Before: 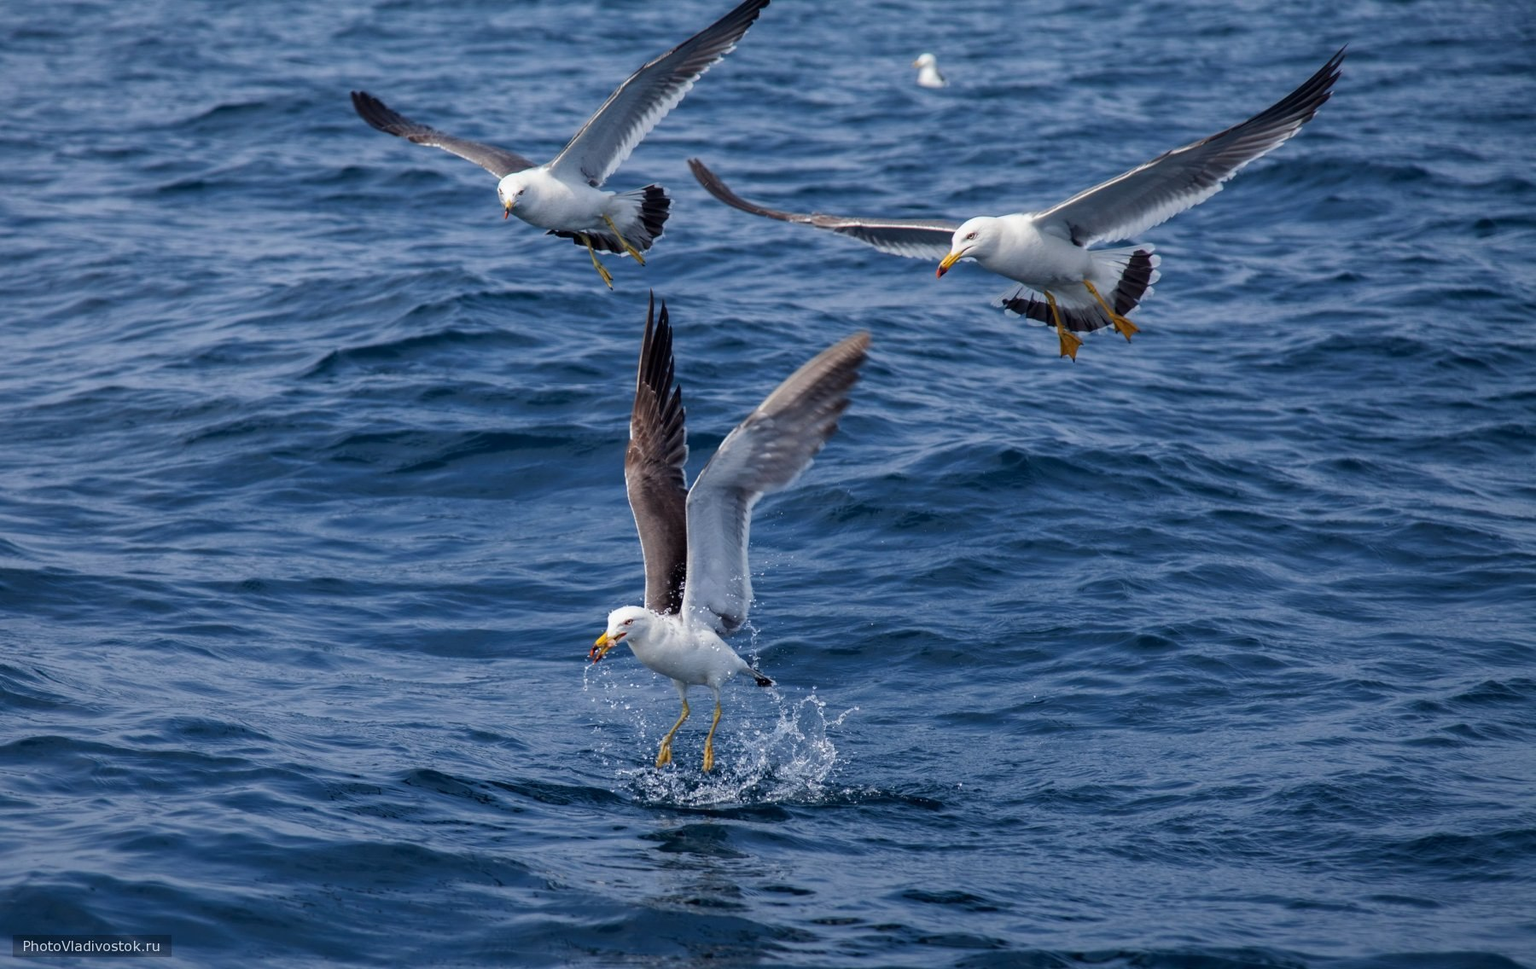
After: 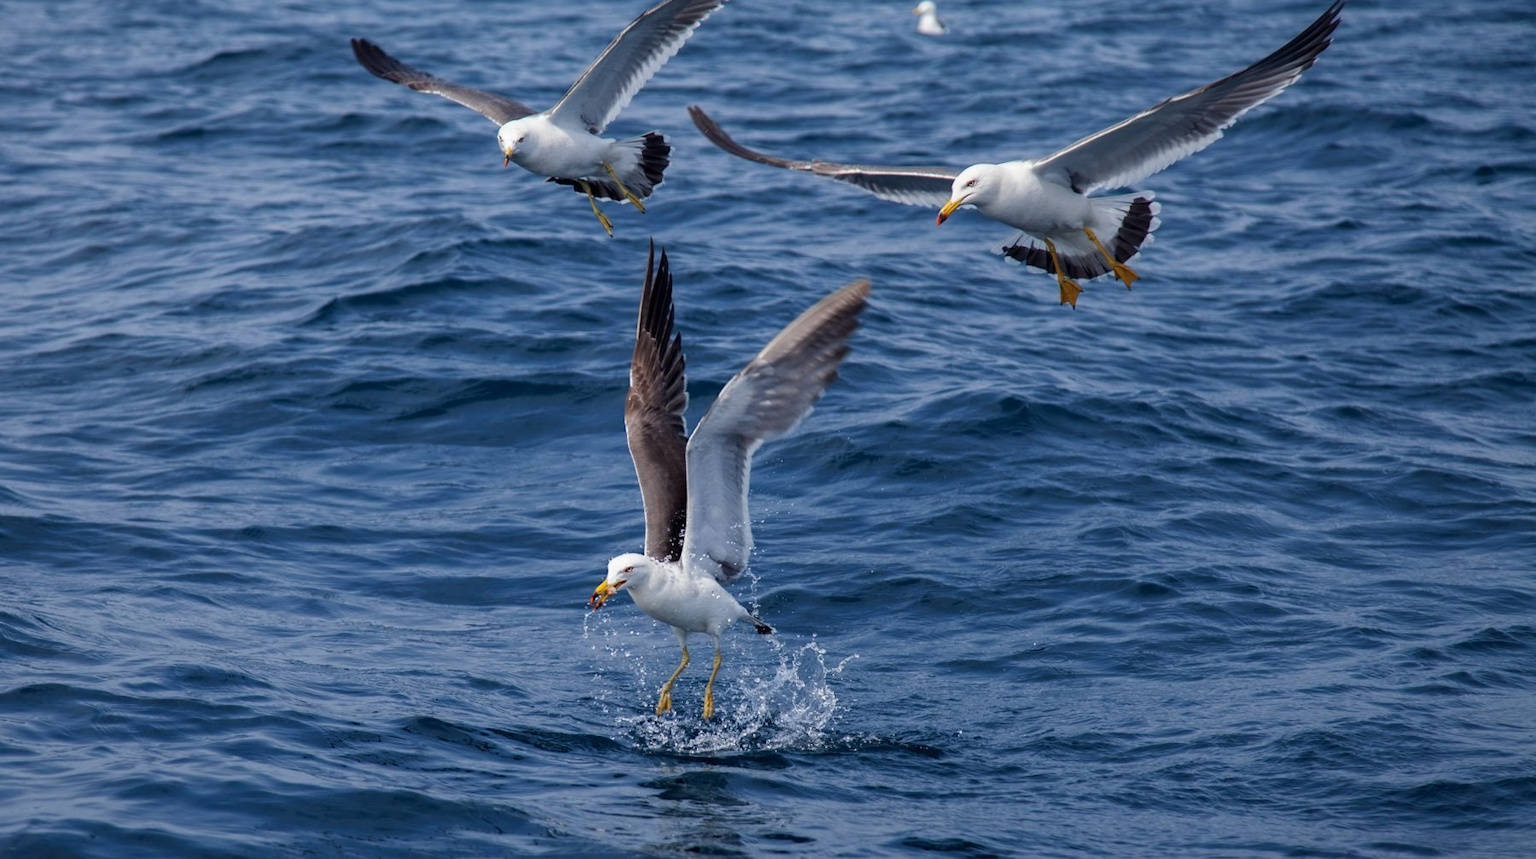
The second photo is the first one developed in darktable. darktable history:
crop and rotate: top 5.601%, bottom 5.718%
